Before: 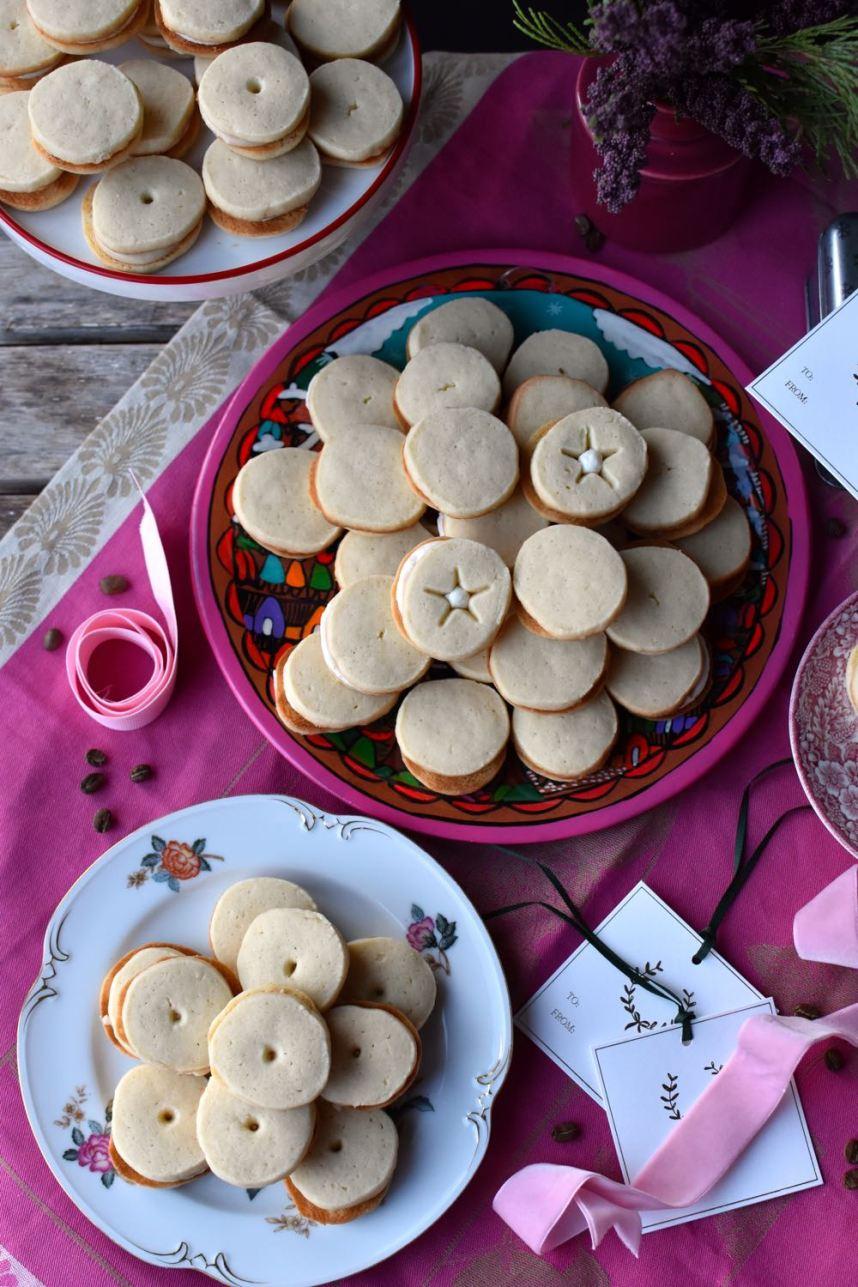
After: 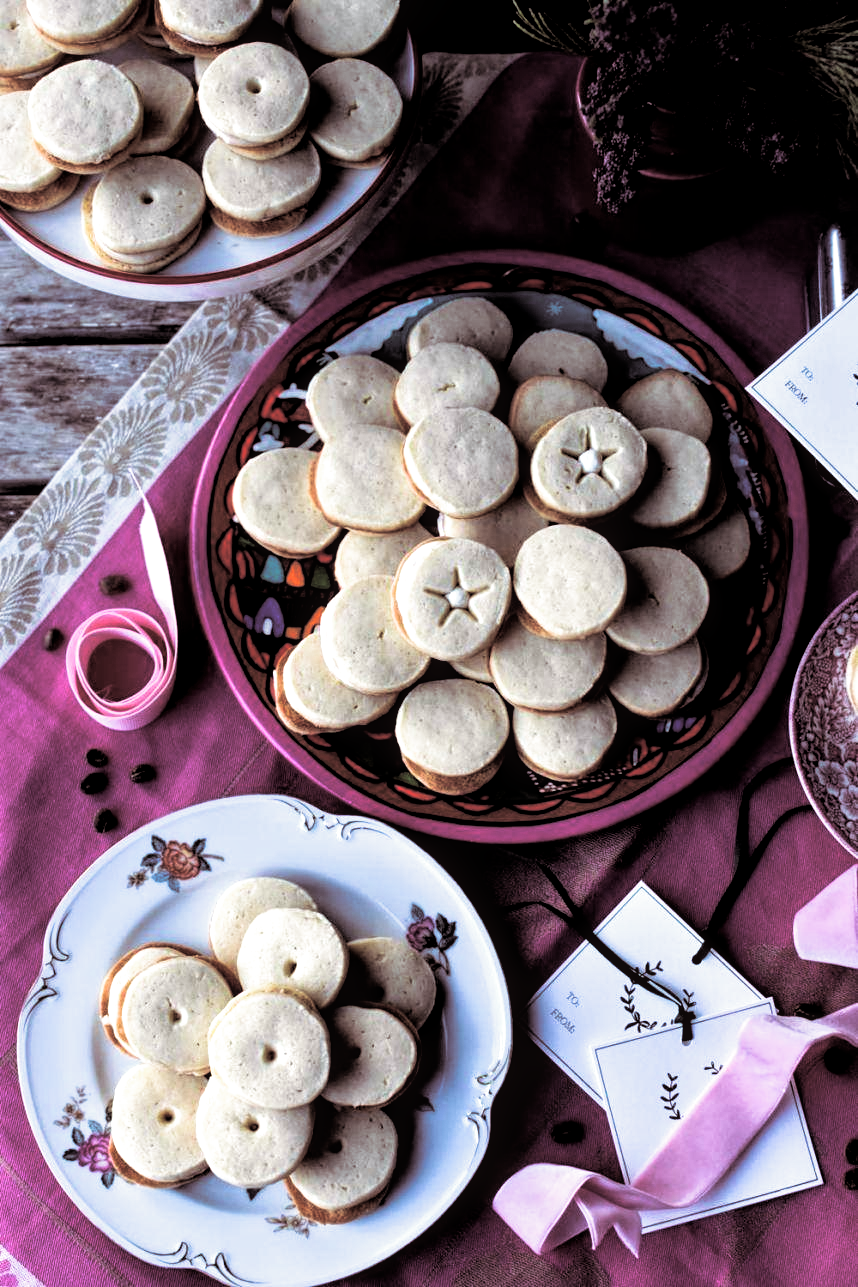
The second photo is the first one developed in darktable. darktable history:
local contrast: highlights 99%, shadows 86%, detail 160%, midtone range 0.2
split-toning: shadows › saturation 0.24, highlights › hue 54°, highlights › saturation 0.24
white balance: red 0.976, blue 1.04
tone equalizer: on, module defaults
filmic rgb: black relative exposure -3.57 EV, white relative exposure 2.29 EV, hardness 3.41
velvia: strength 27%
